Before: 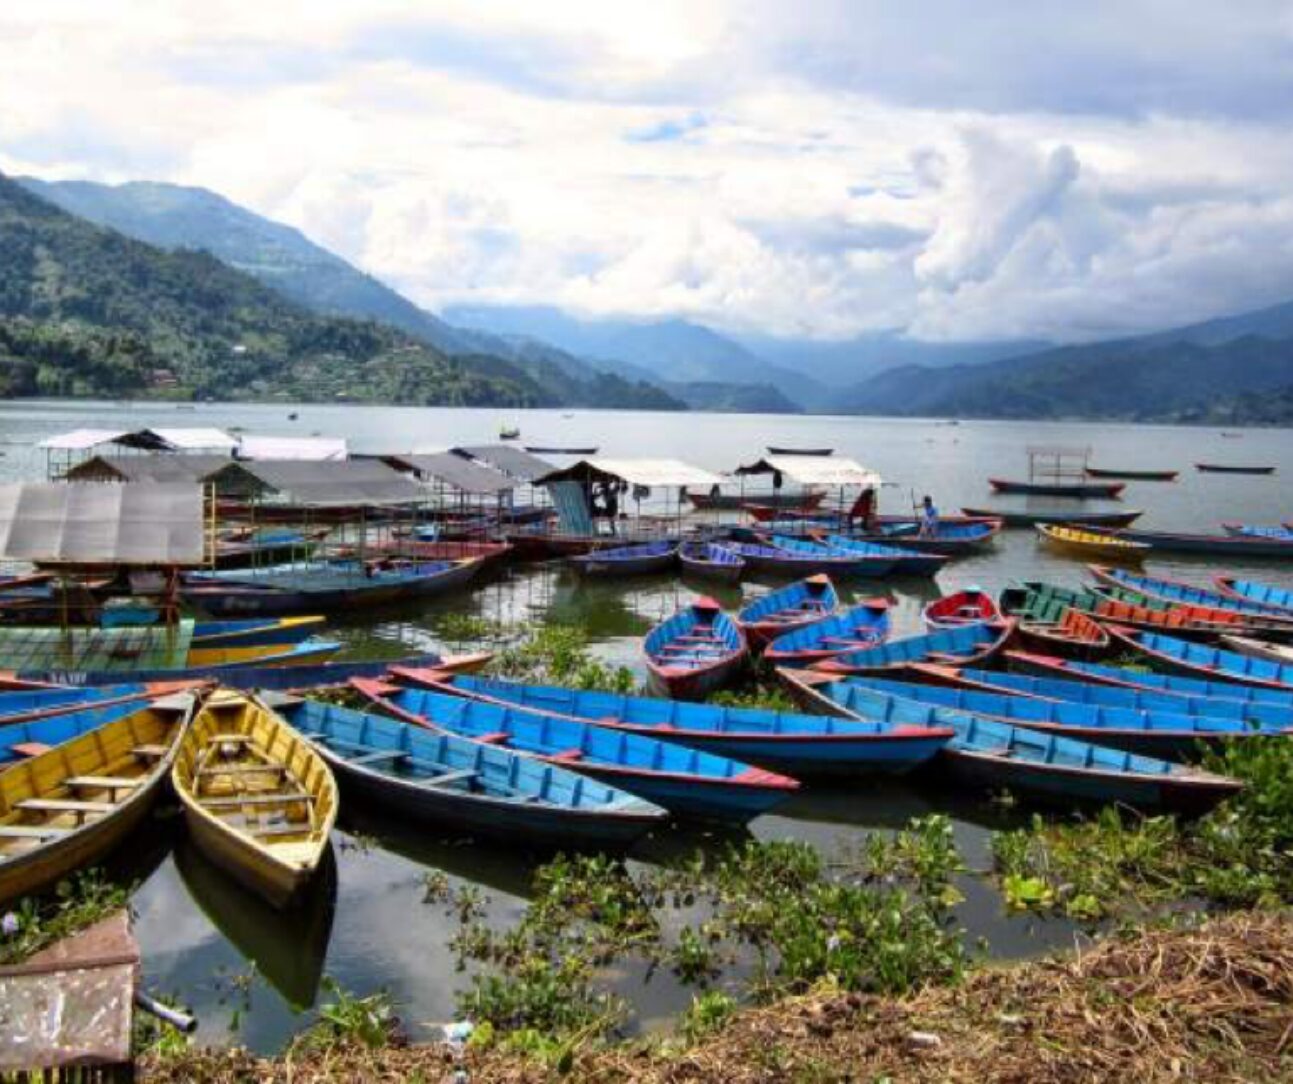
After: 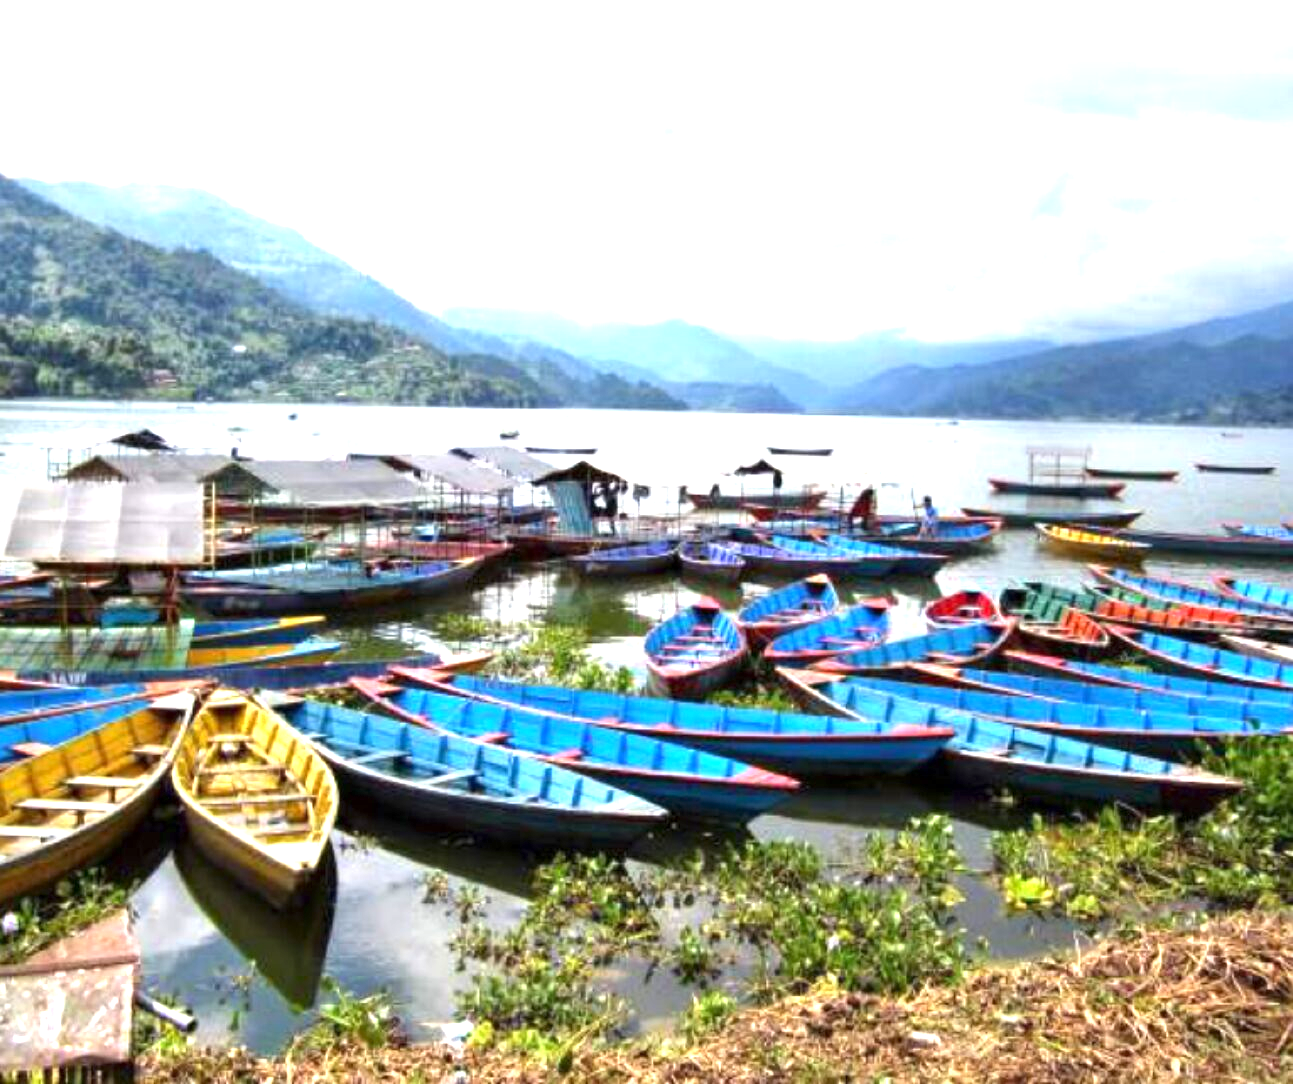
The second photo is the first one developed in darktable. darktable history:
exposure: exposure 1.272 EV, compensate exposure bias true, compensate highlight preservation false
